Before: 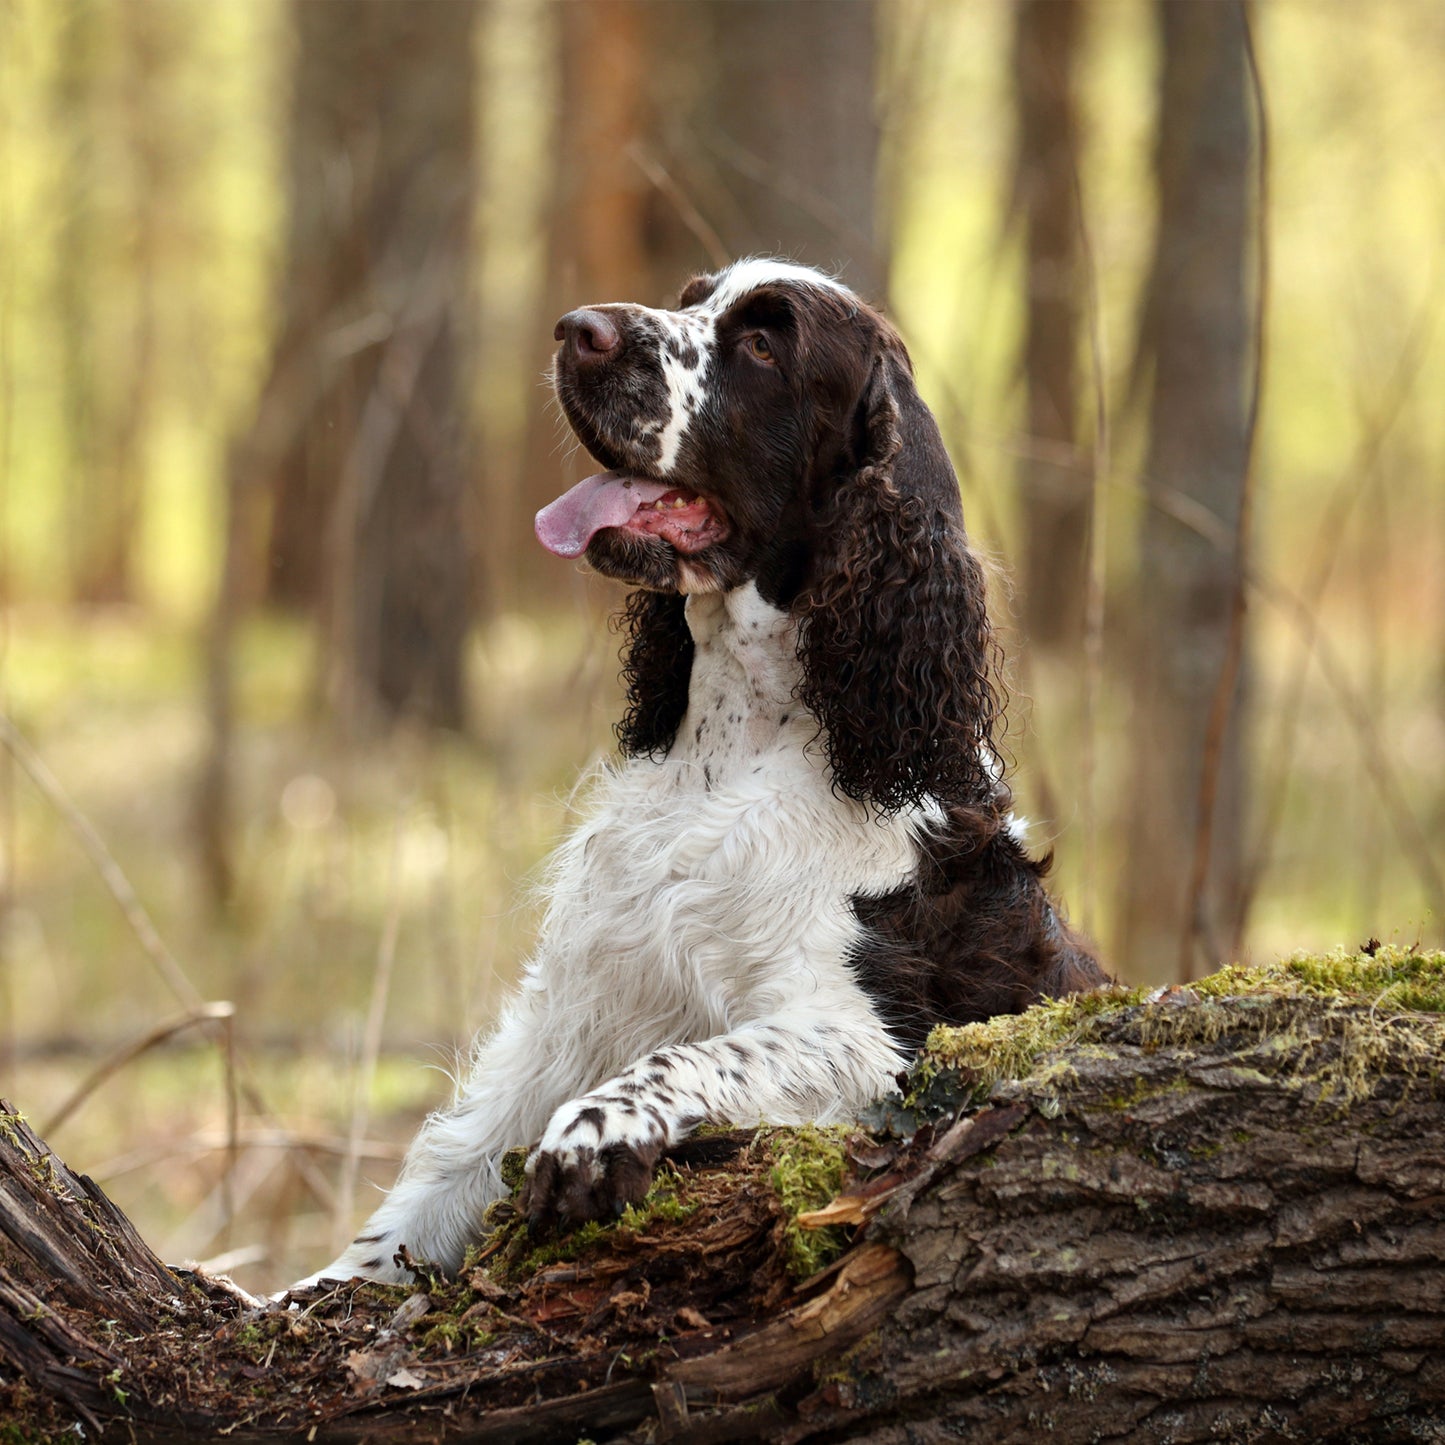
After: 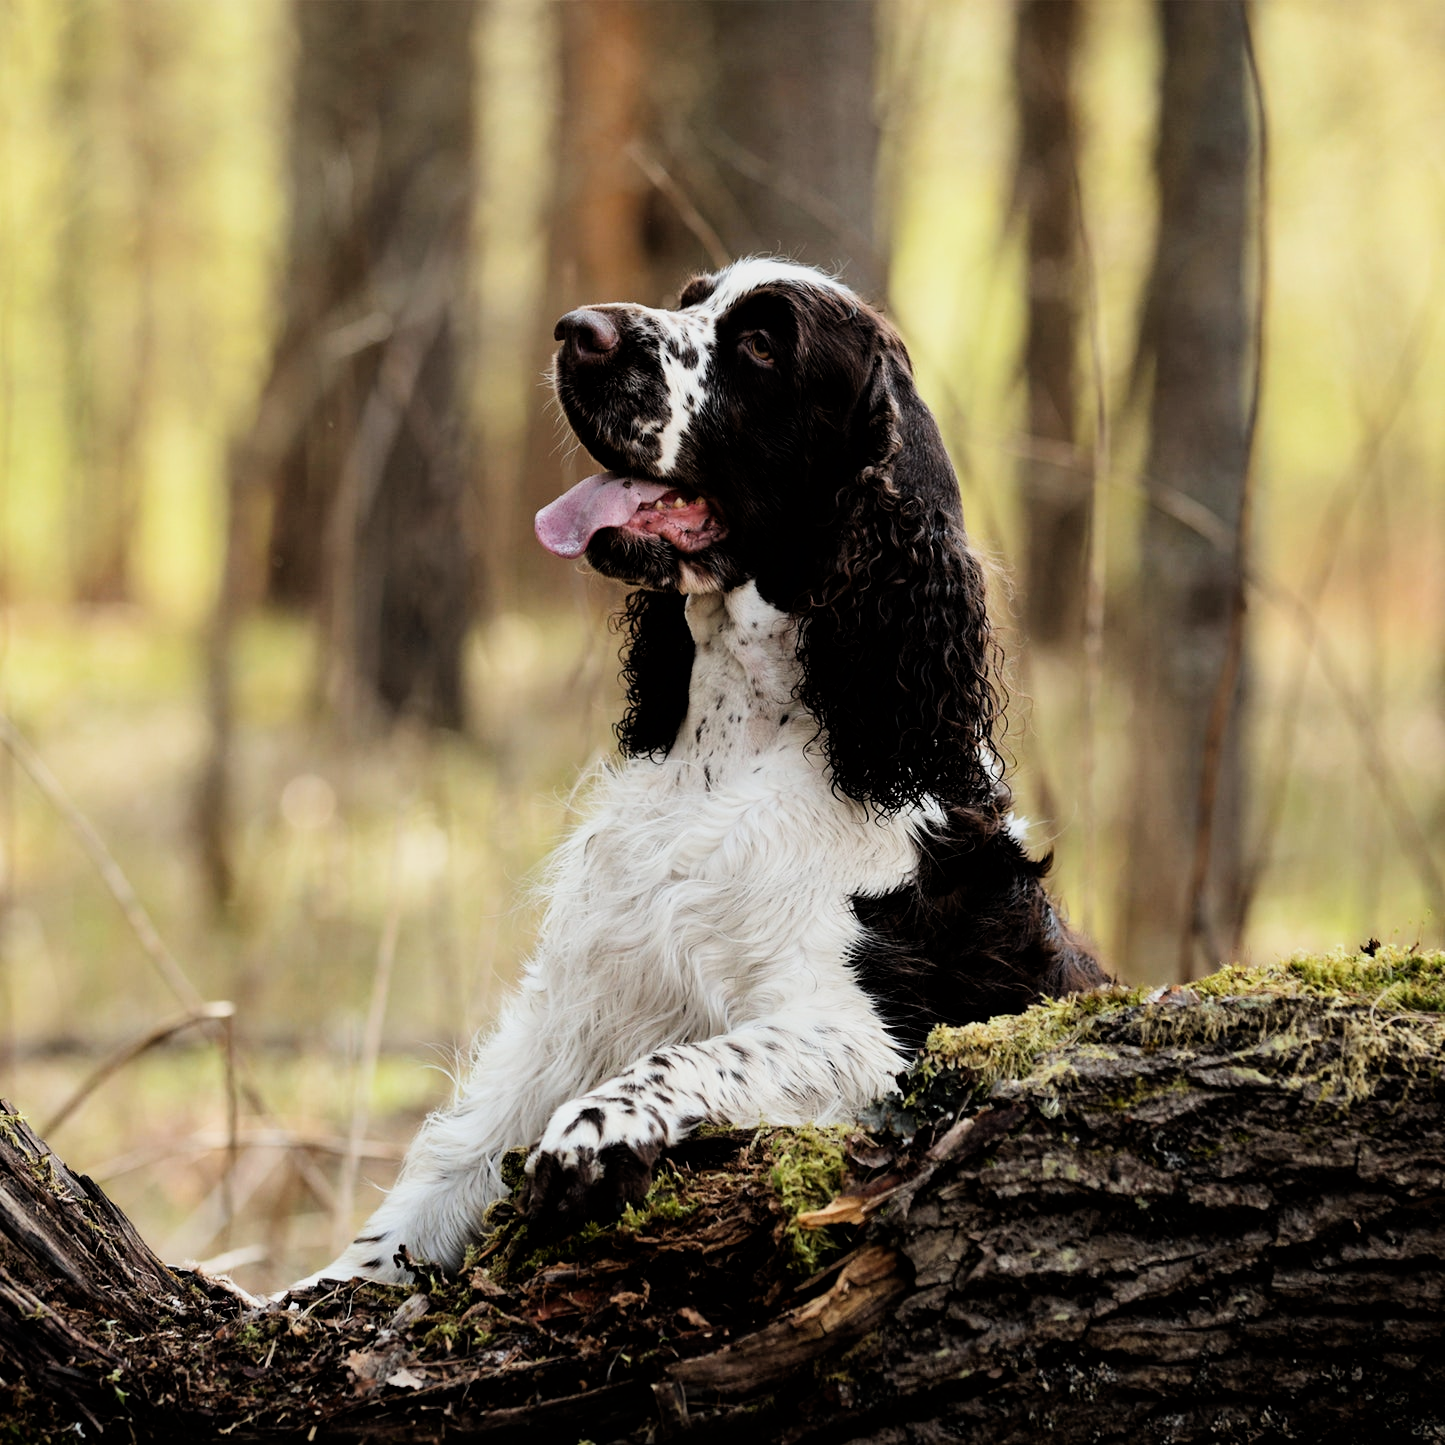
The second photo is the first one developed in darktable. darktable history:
filmic rgb: black relative exposure -5 EV, white relative exposure 3.5 EV, hardness 3.19, contrast 1.4, highlights saturation mix -30%
white balance: emerald 1
